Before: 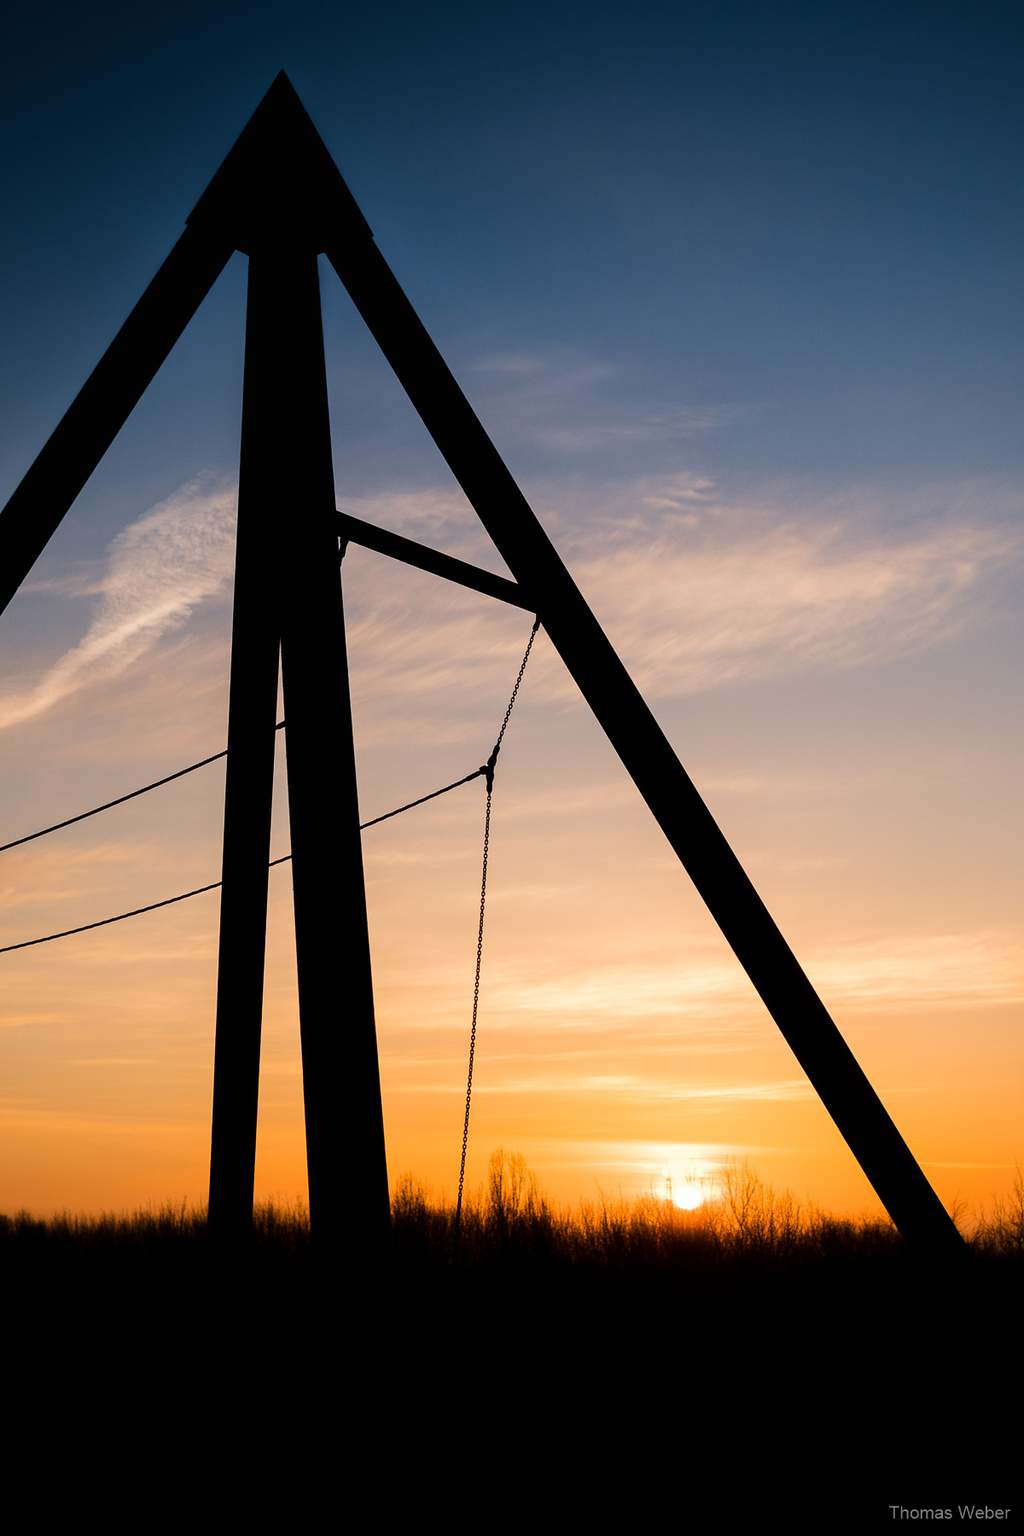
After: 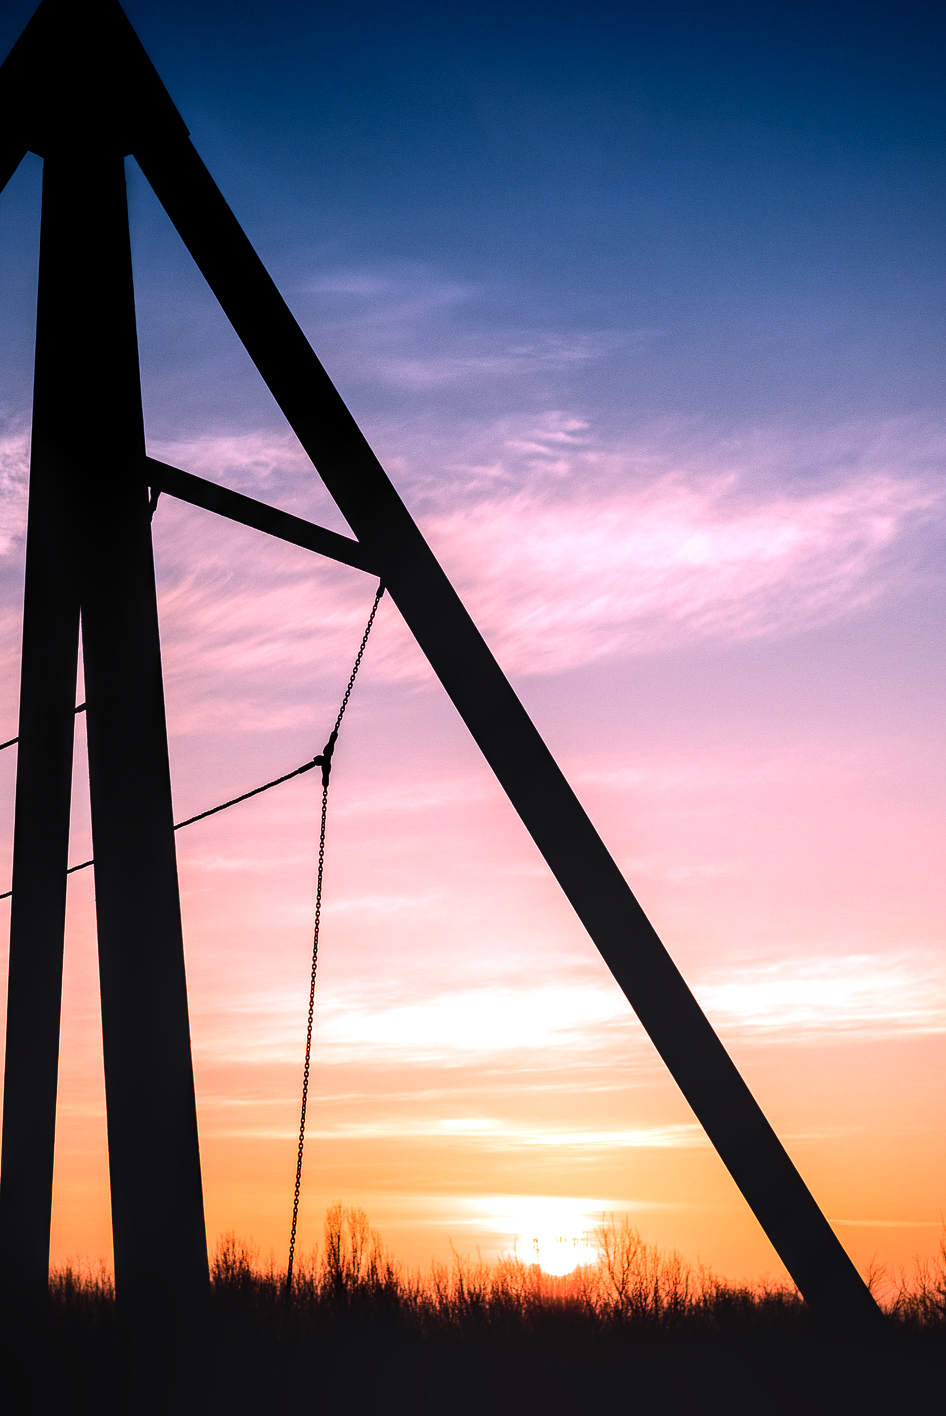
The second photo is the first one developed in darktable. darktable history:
local contrast: detail 142%
crop and rotate: left 20.74%, top 7.912%, right 0.375%, bottom 13.378%
tone equalizer: -8 EV -0.75 EV, -7 EV -0.7 EV, -6 EV -0.6 EV, -5 EV -0.4 EV, -3 EV 0.4 EV, -2 EV 0.6 EV, -1 EV 0.7 EV, +0 EV 0.75 EV, edges refinement/feathering 500, mask exposure compensation -1.57 EV, preserve details no
color correction: highlights a* 15.46, highlights b* -20.56
graduated density: density 2.02 EV, hardness 44%, rotation 0.374°, offset 8.21, hue 208.8°, saturation 97%
